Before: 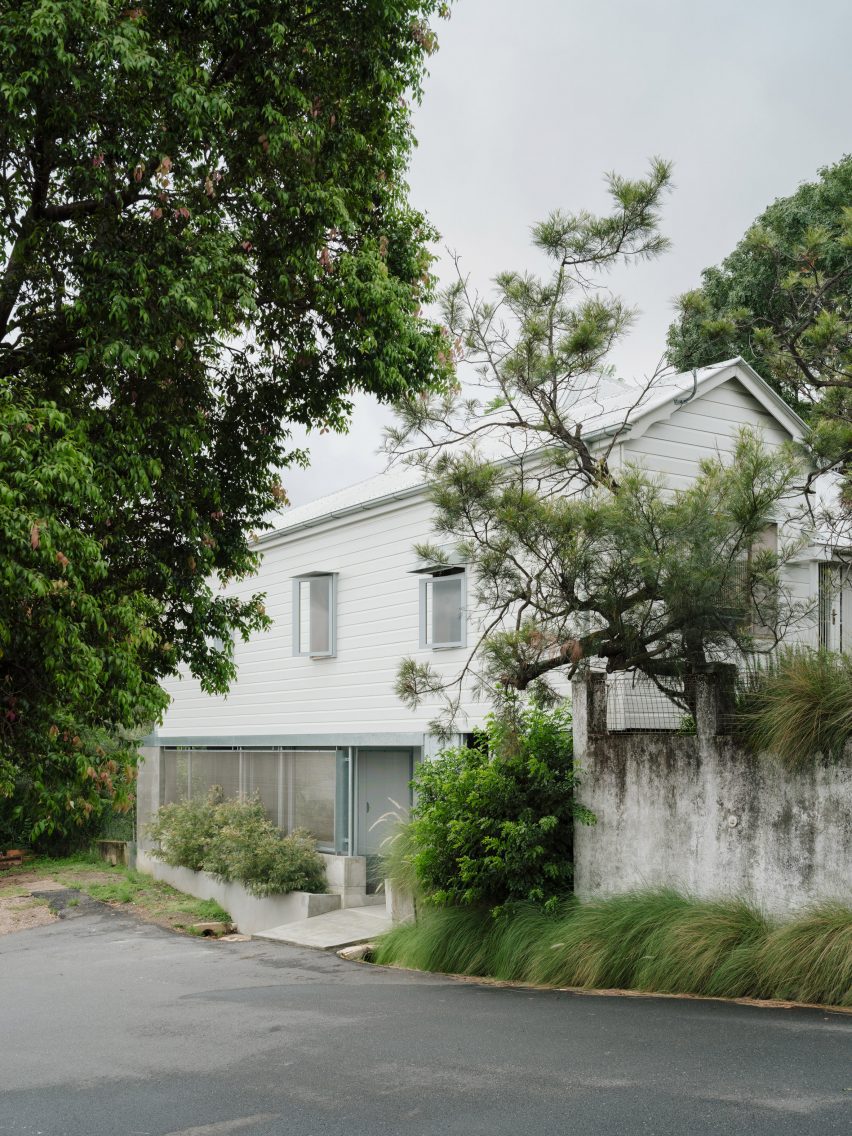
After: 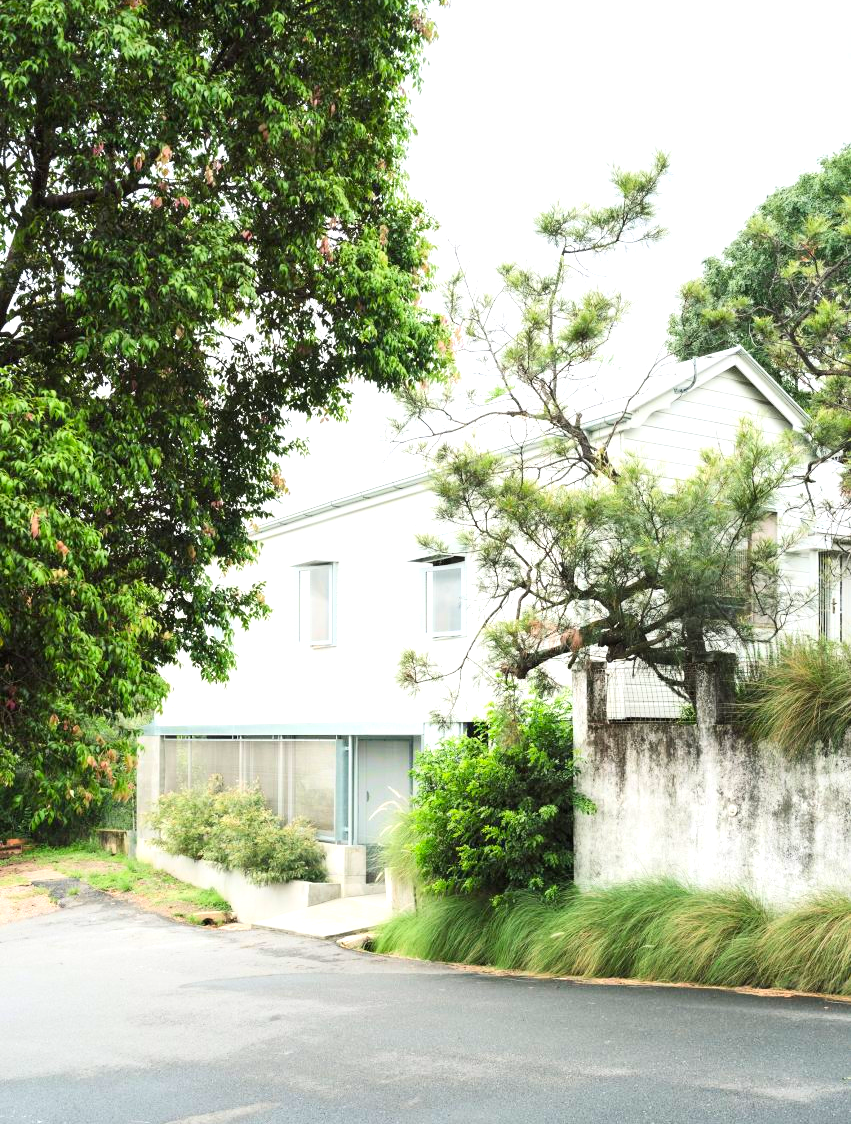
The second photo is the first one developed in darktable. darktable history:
exposure: black level correction 0, exposure 1.107 EV, compensate highlight preservation false
crop: top 1.047%, right 0.04%
contrast brightness saturation: contrast 0.198, brightness 0.157, saturation 0.221
